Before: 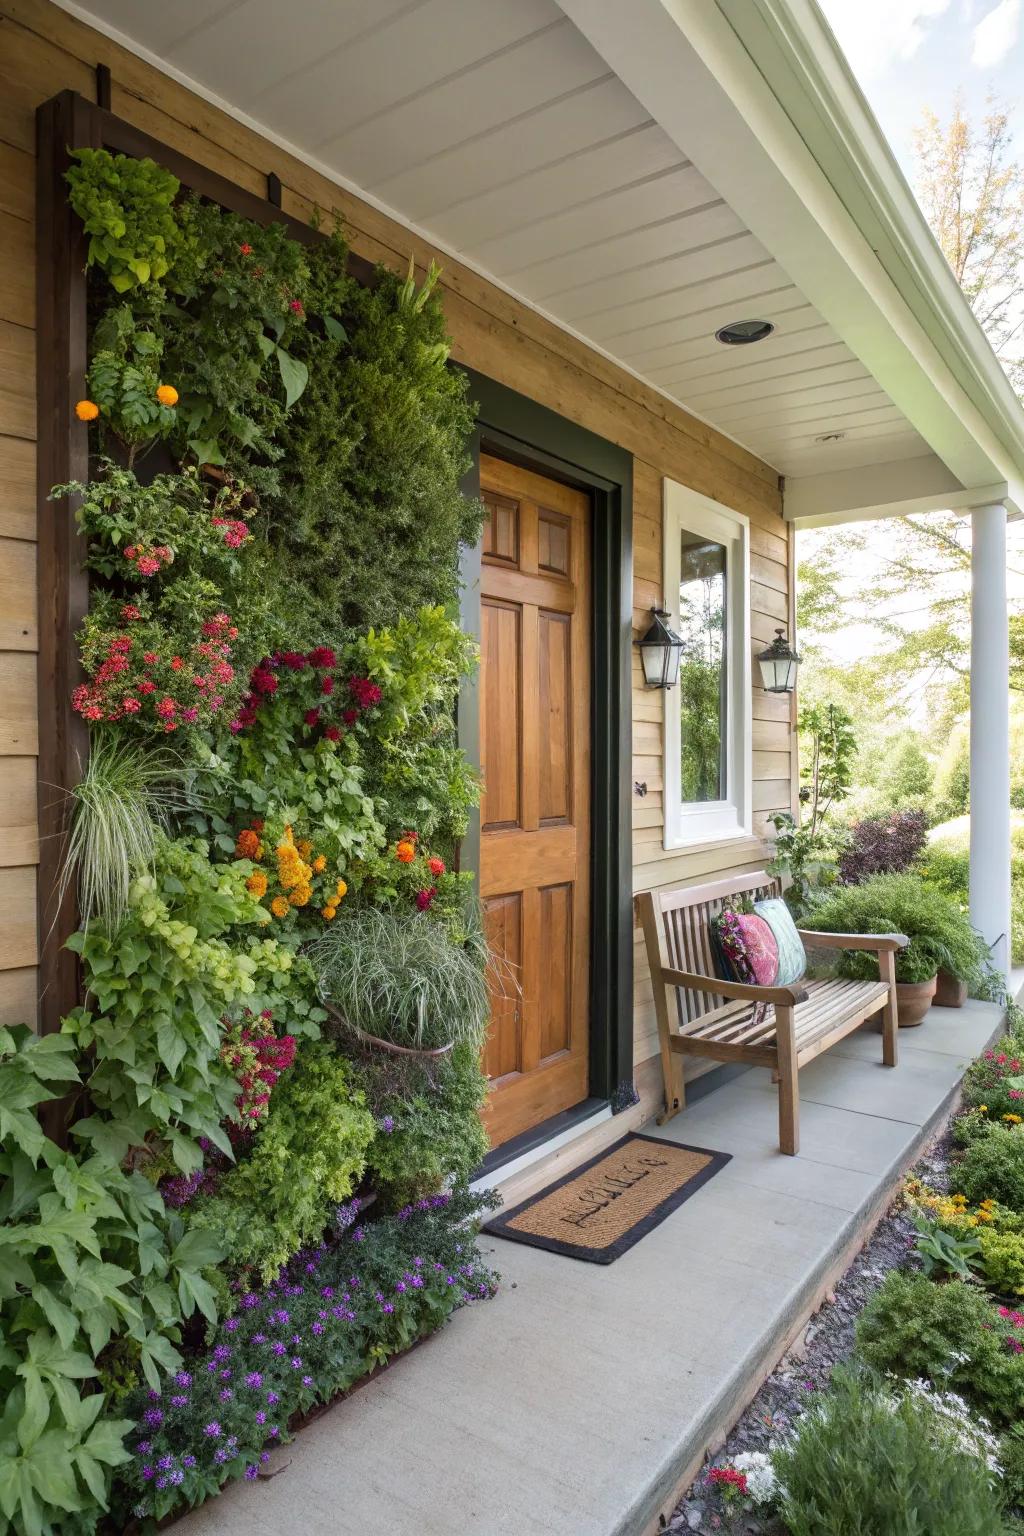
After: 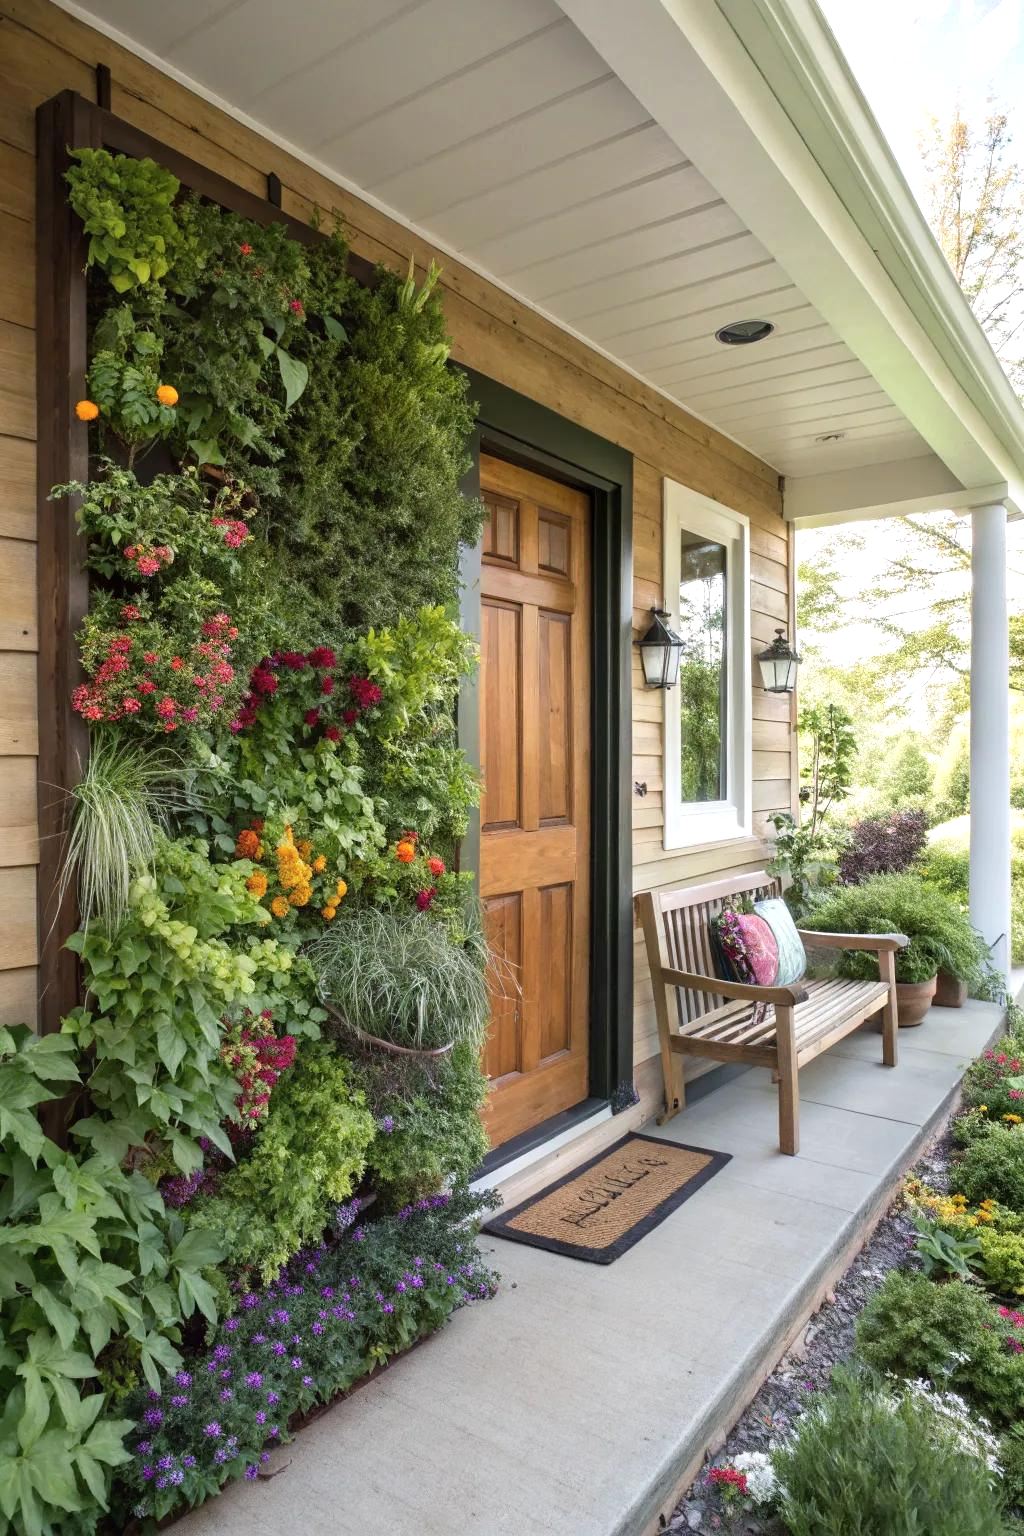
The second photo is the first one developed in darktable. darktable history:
shadows and highlights: radius 46.53, white point adjustment 6.48, compress 79.49%, soften with gaussian
